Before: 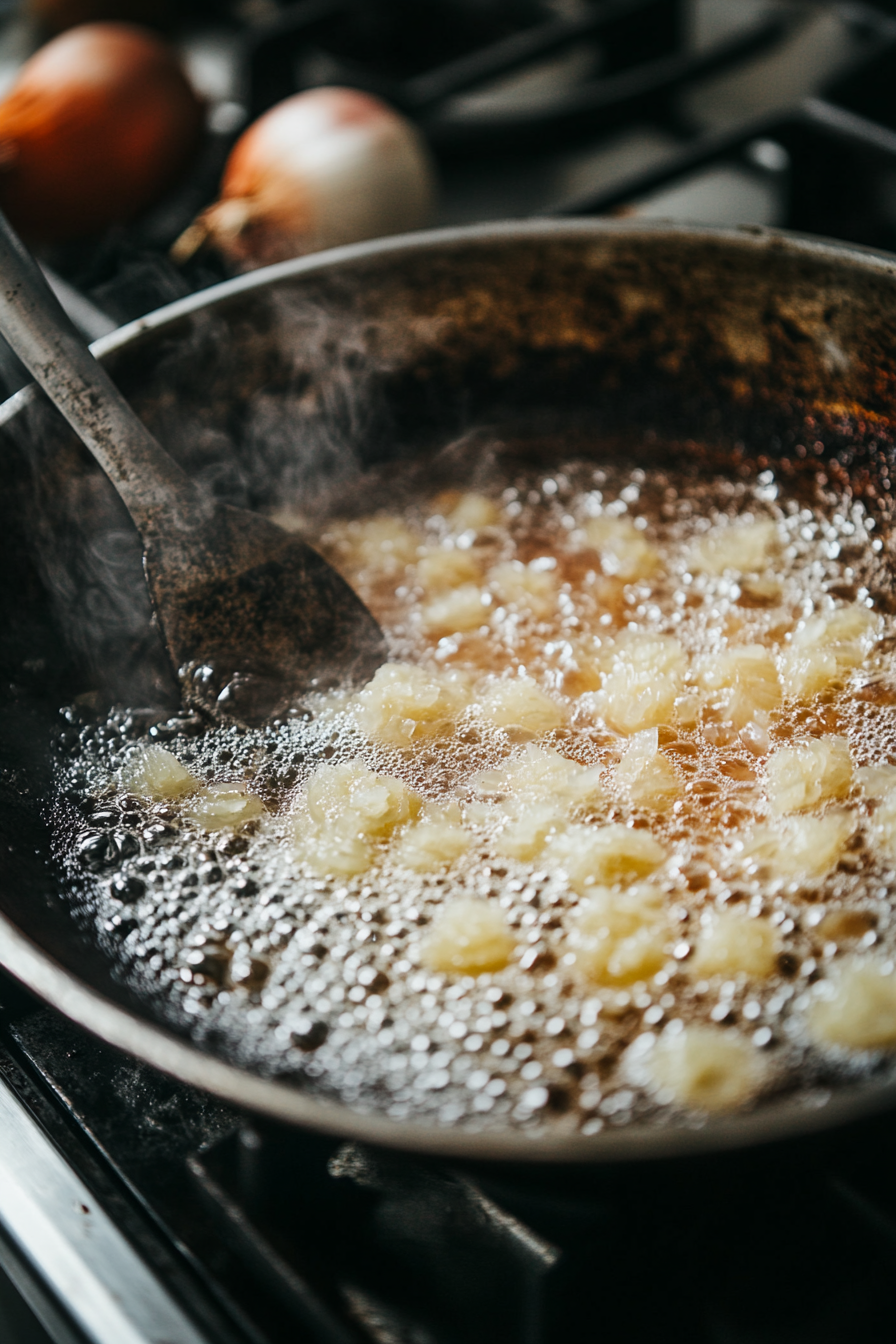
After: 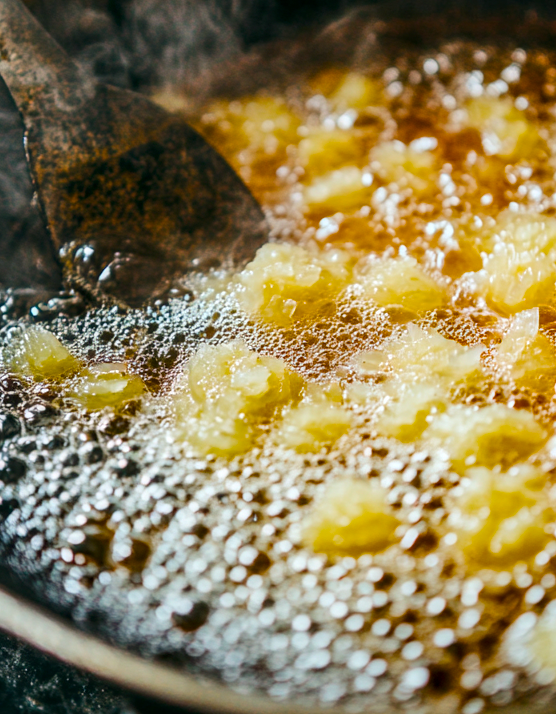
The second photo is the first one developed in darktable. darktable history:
crop: left 13.312%, top 31.28%, right 24.627%, bottom 15.582%
color balance rgb: linear chroma grading › global chroma 42%, perceptual saturation grading › global saturation 42%, global vibrance 33%
local contrast: detail 130%
